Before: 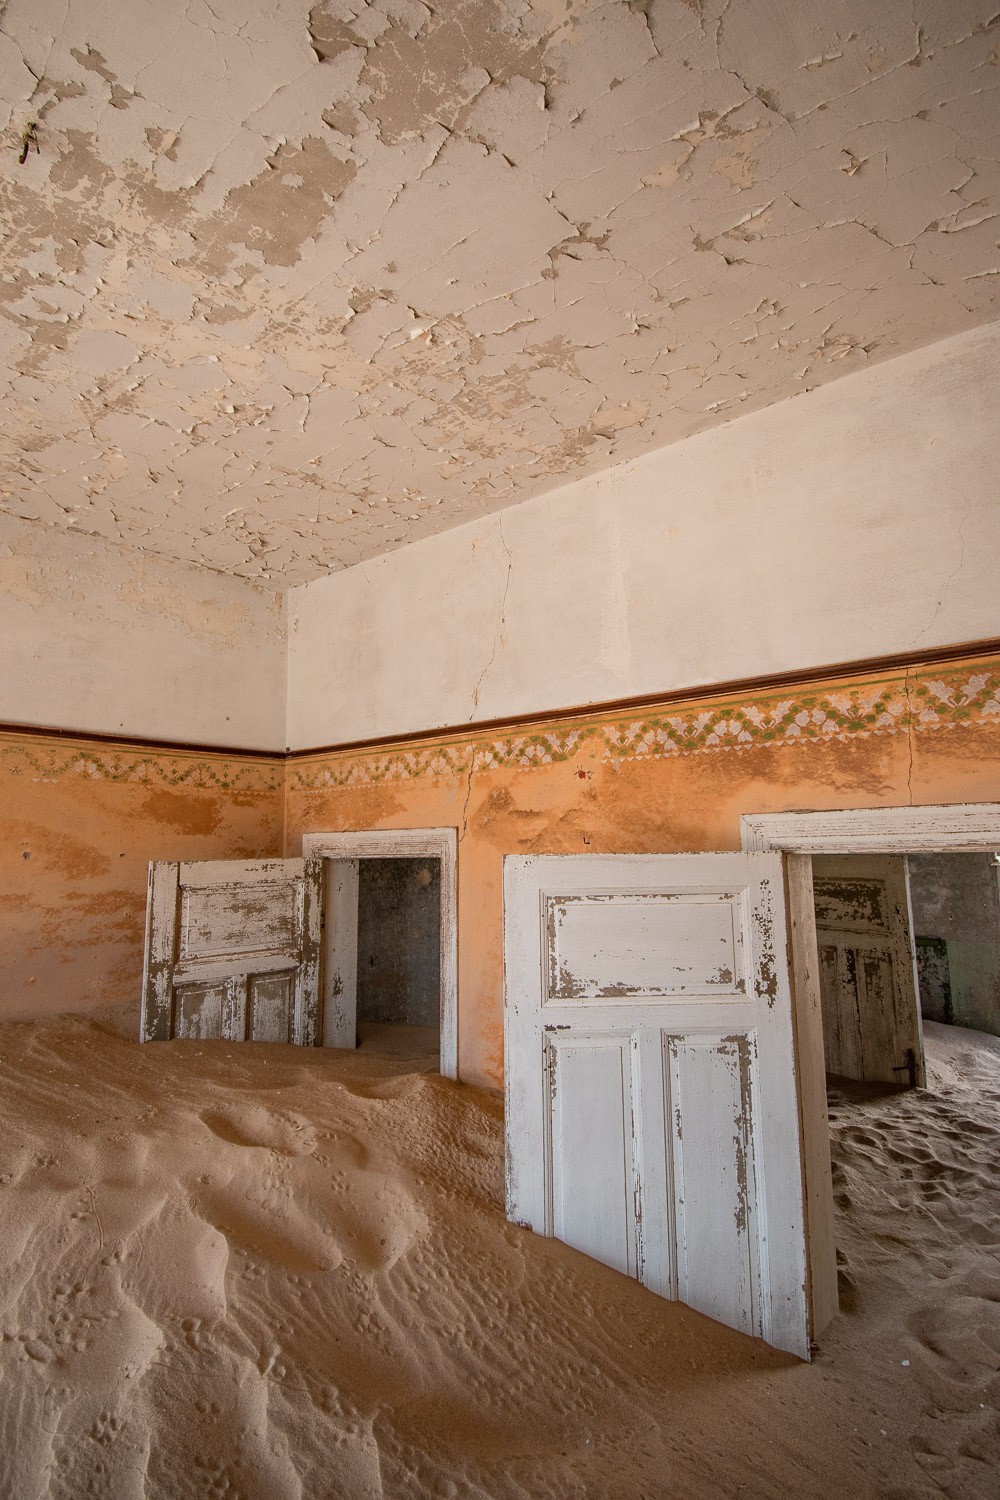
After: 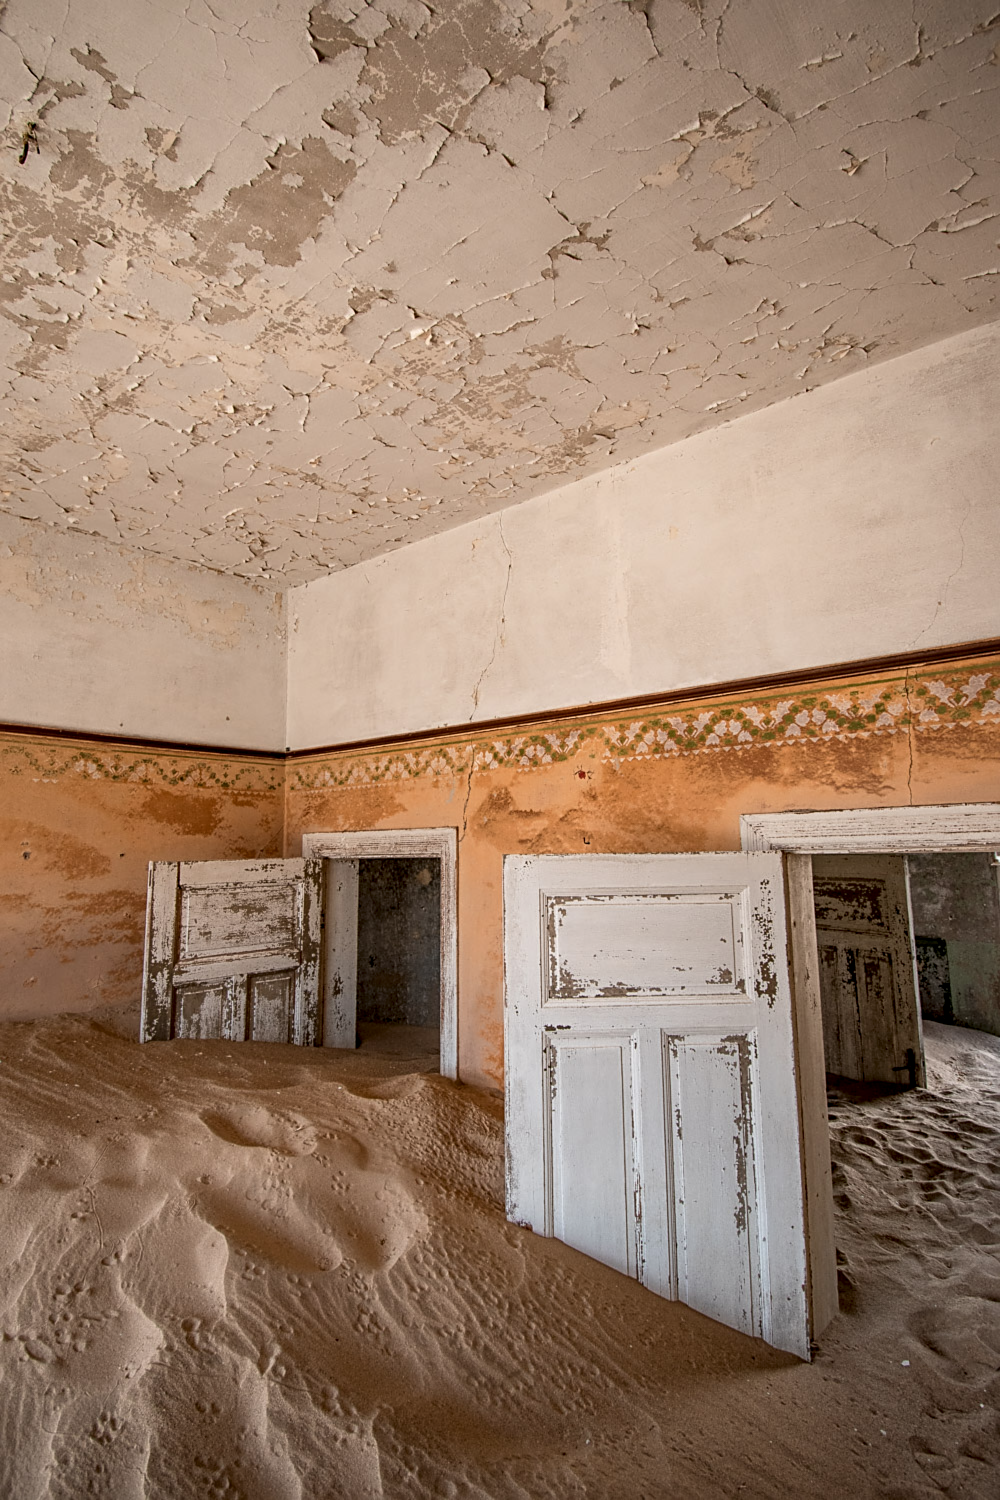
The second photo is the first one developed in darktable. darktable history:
contrast brightness saturation: saturation -0.05
lowpass: radius 0.5, unbound 0
base curve: preserve colors none
sharpen: on, module defaults
local contrast: highlights 123%, shadows 126%, detail 140%, midtone range 0.254
